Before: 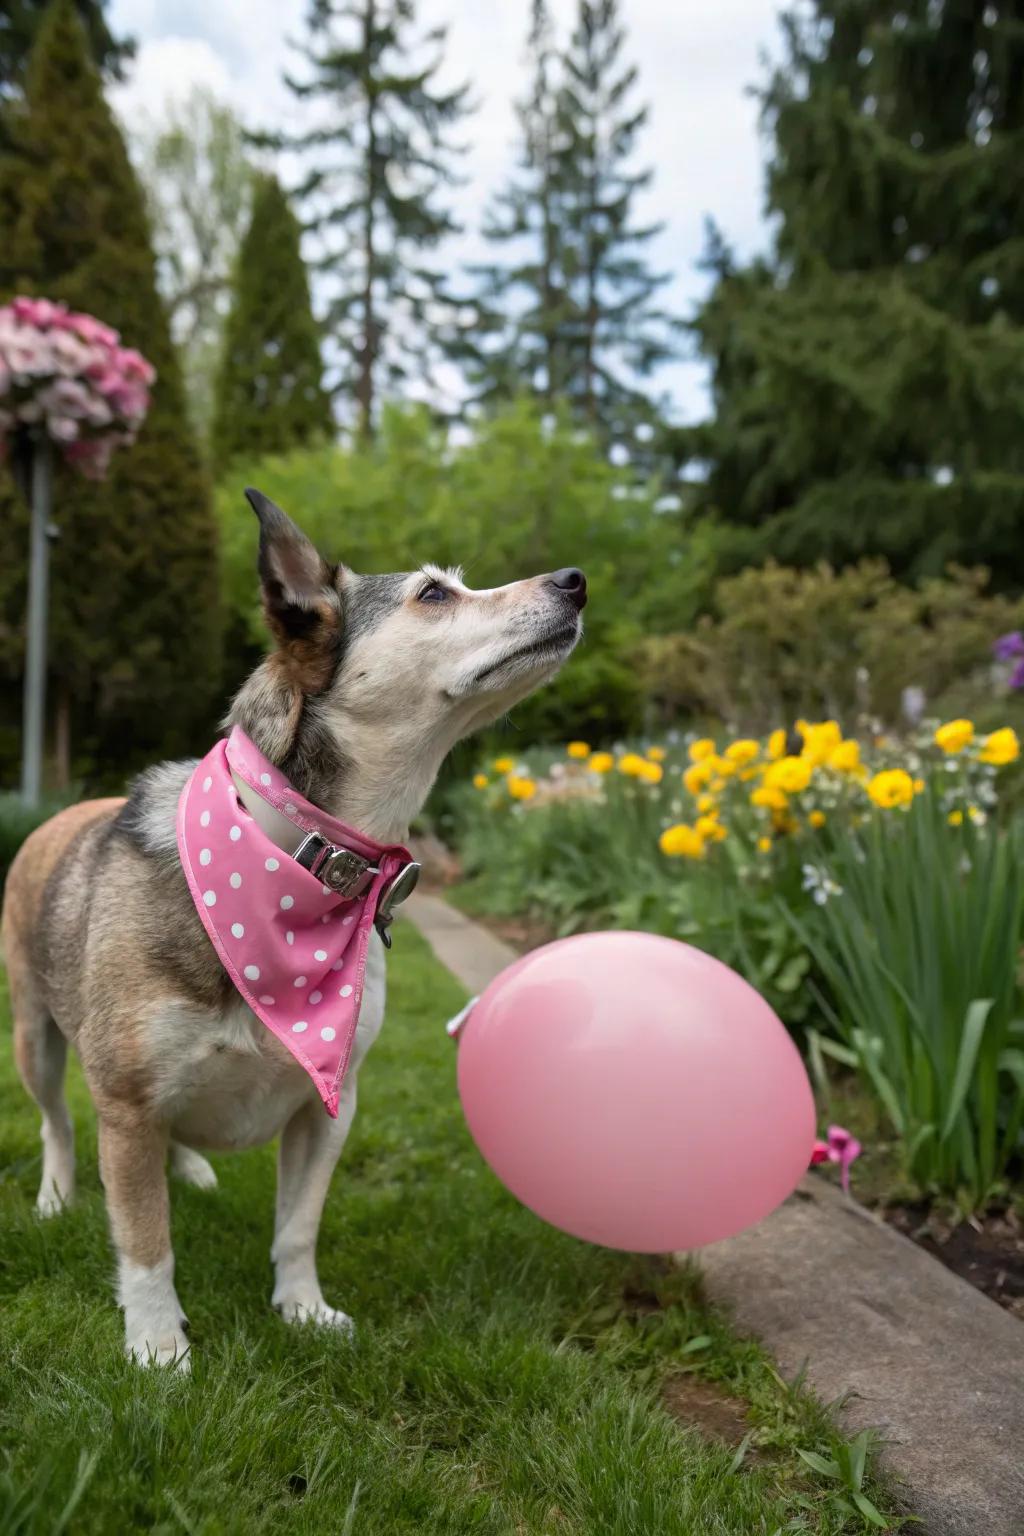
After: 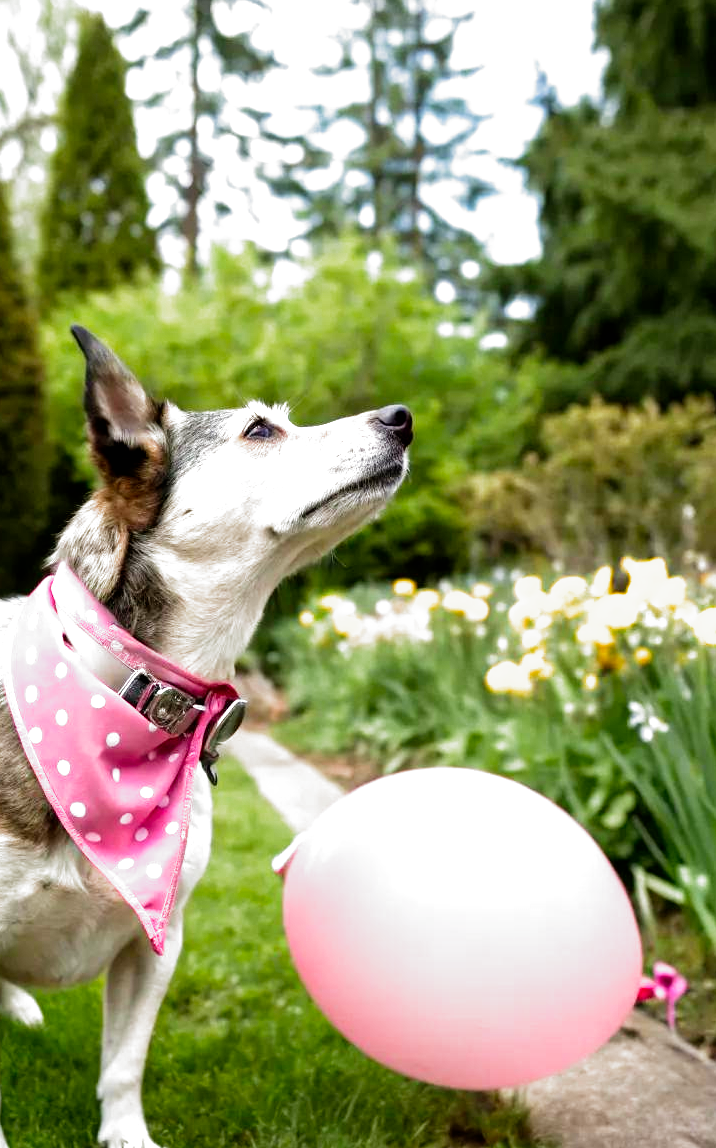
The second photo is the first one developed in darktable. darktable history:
crop and rotate: left 17.046%, top 10.659%, right 12.989%, bottom 14.553%
filmic rgb: black relative exposure -8.2 EV, white relative exposure 2.2 EV, threshold 3 EV, hardness 7.11, latitude 75%, contrast 1.325, highlights saturation mix -2%, shadows ↔ highlights balance 30%, preserve chrominance no, color science v5 (2021), contrast in shadows safe, contrast in highlights safe, enable highlight reconstruction true
exposure: exposure 1.061 EV, compensate highlight preservation false
